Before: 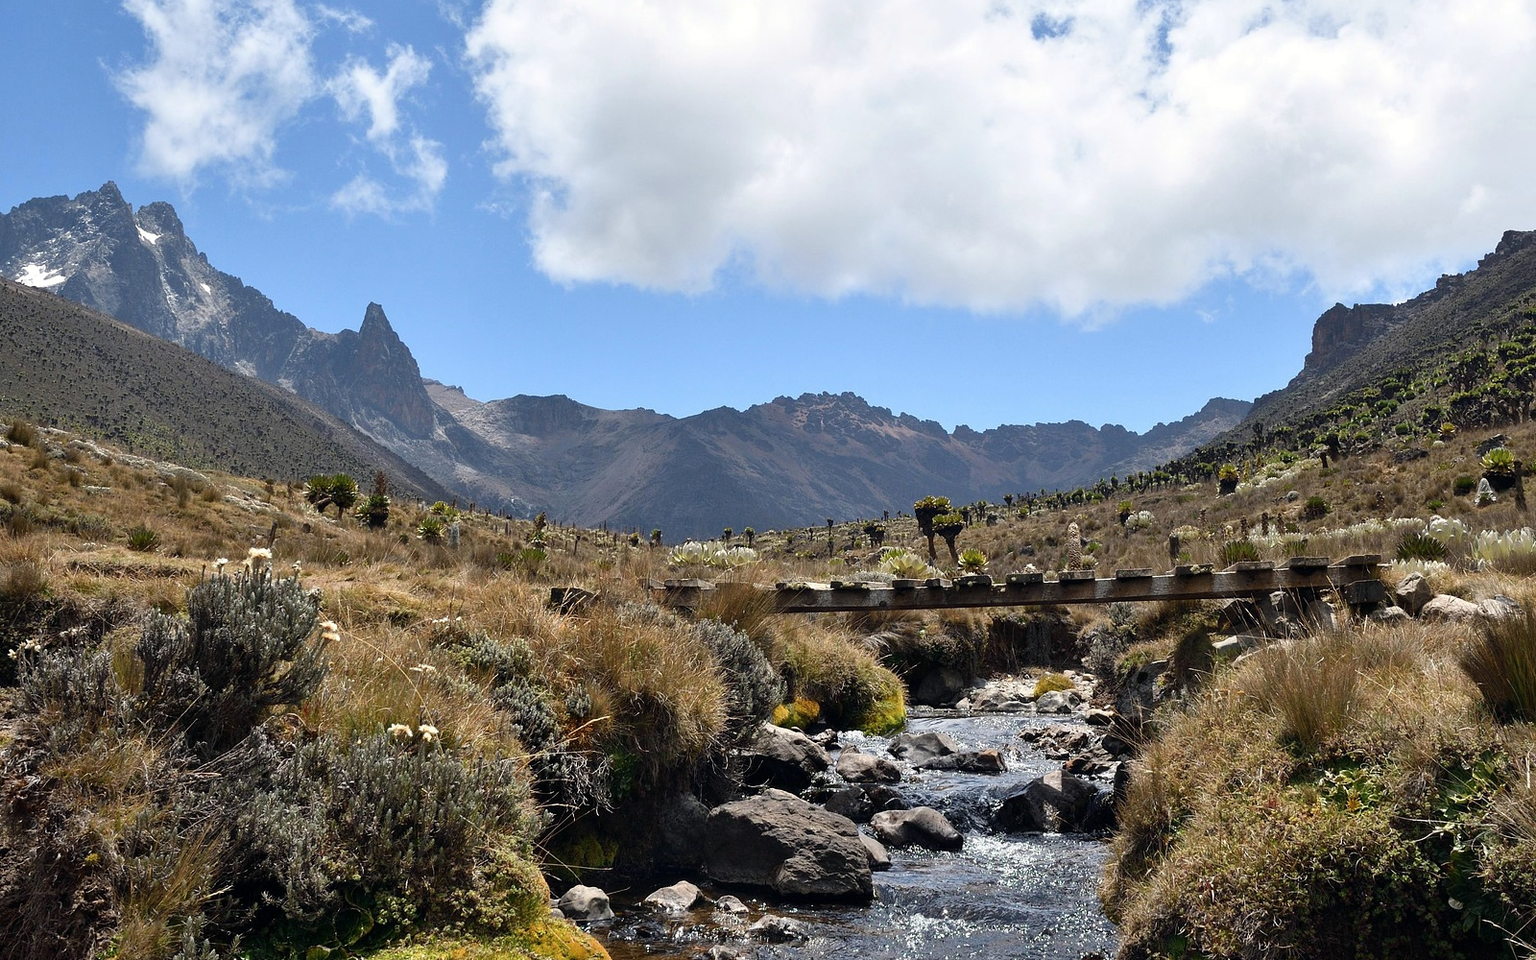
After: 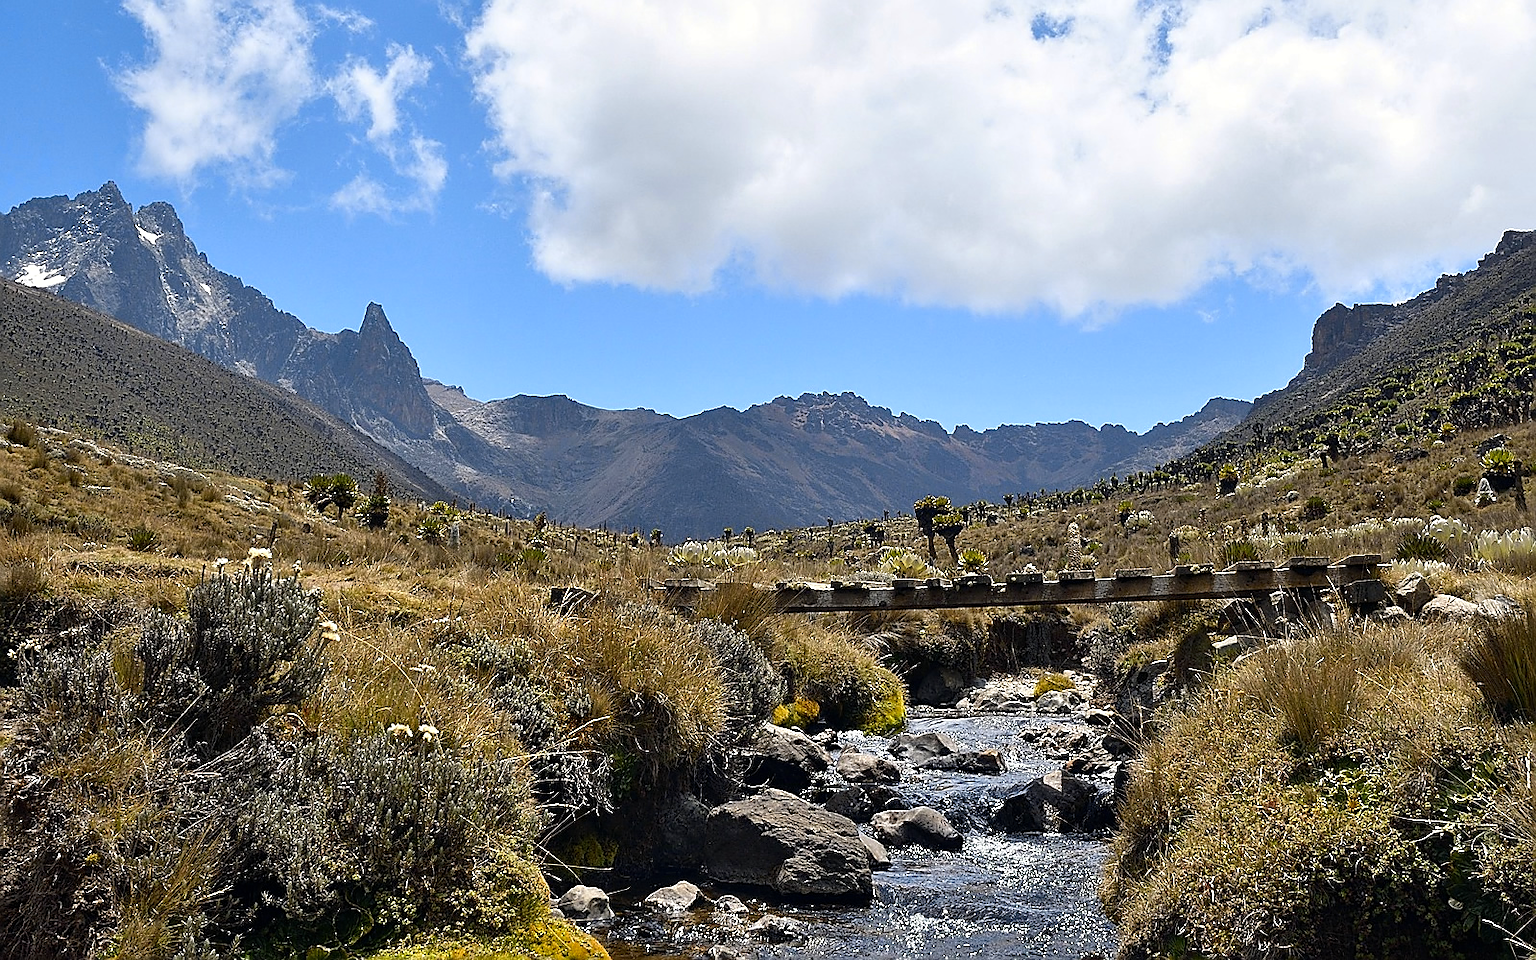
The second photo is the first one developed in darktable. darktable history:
color contrast: green-magenta contrast 0.85, blue-yellow contrast 1.25, unbound 0
tone equalizer: on, module defaults
sharpen: radius 1.4, amount 1.25, threshold 0.7
